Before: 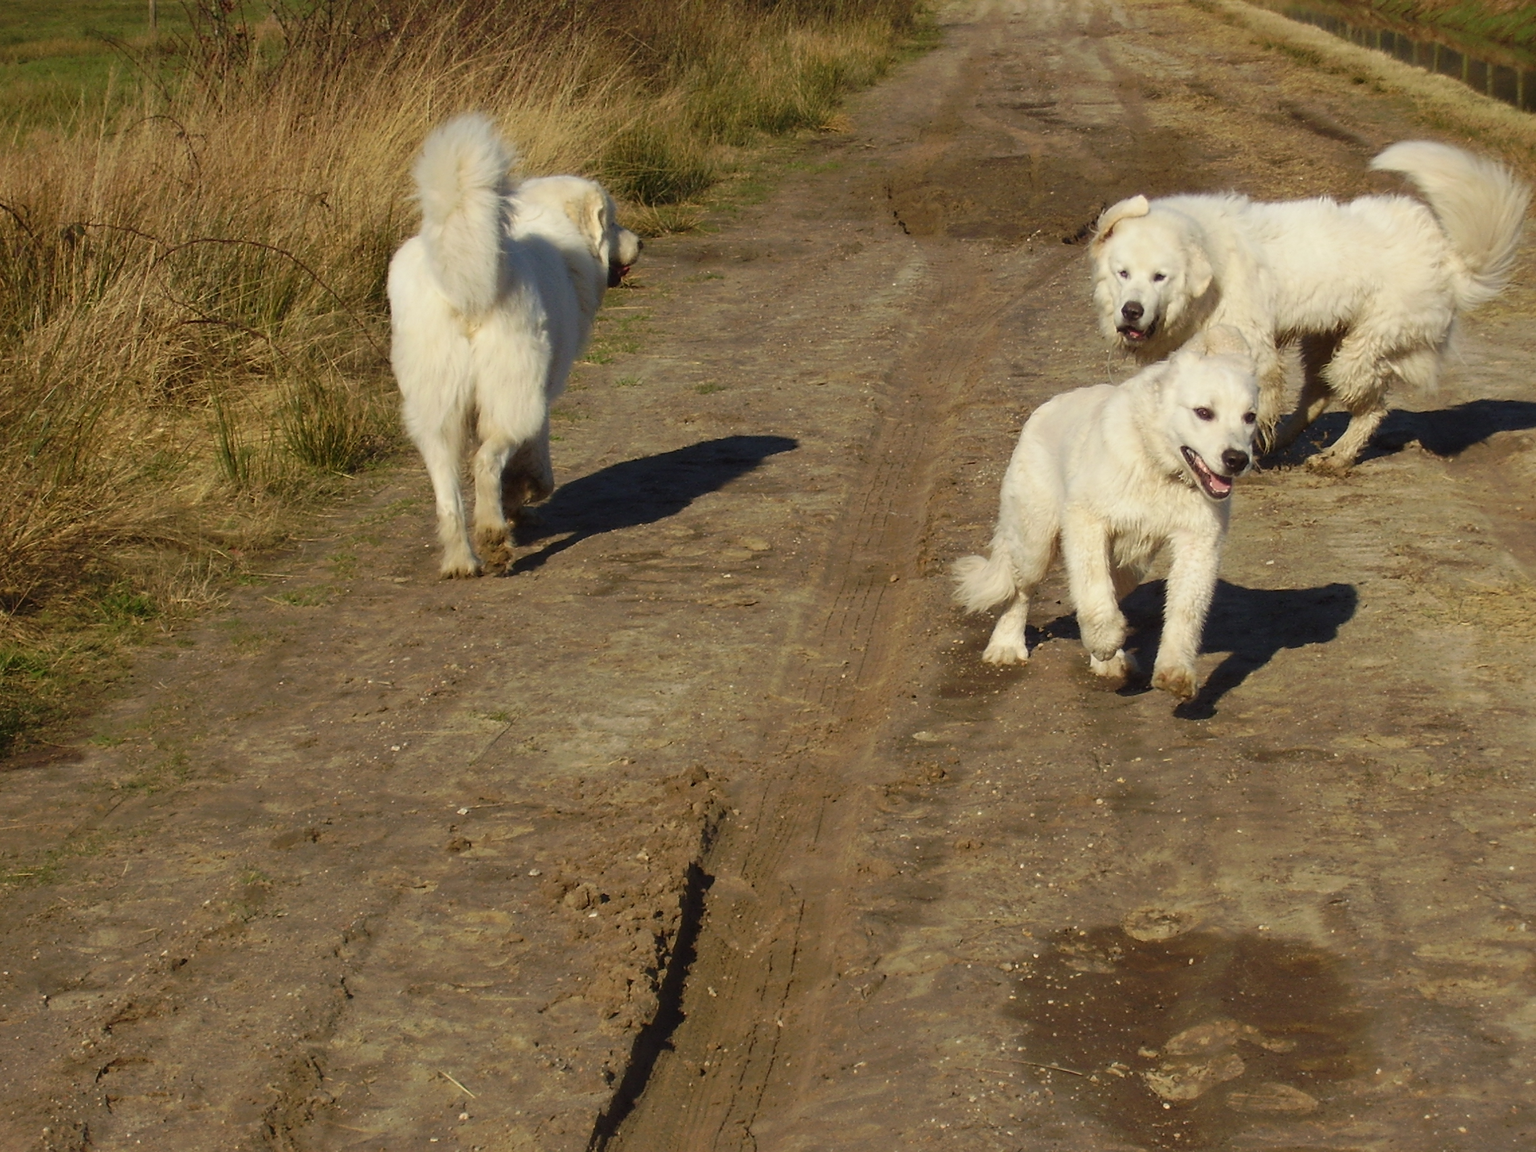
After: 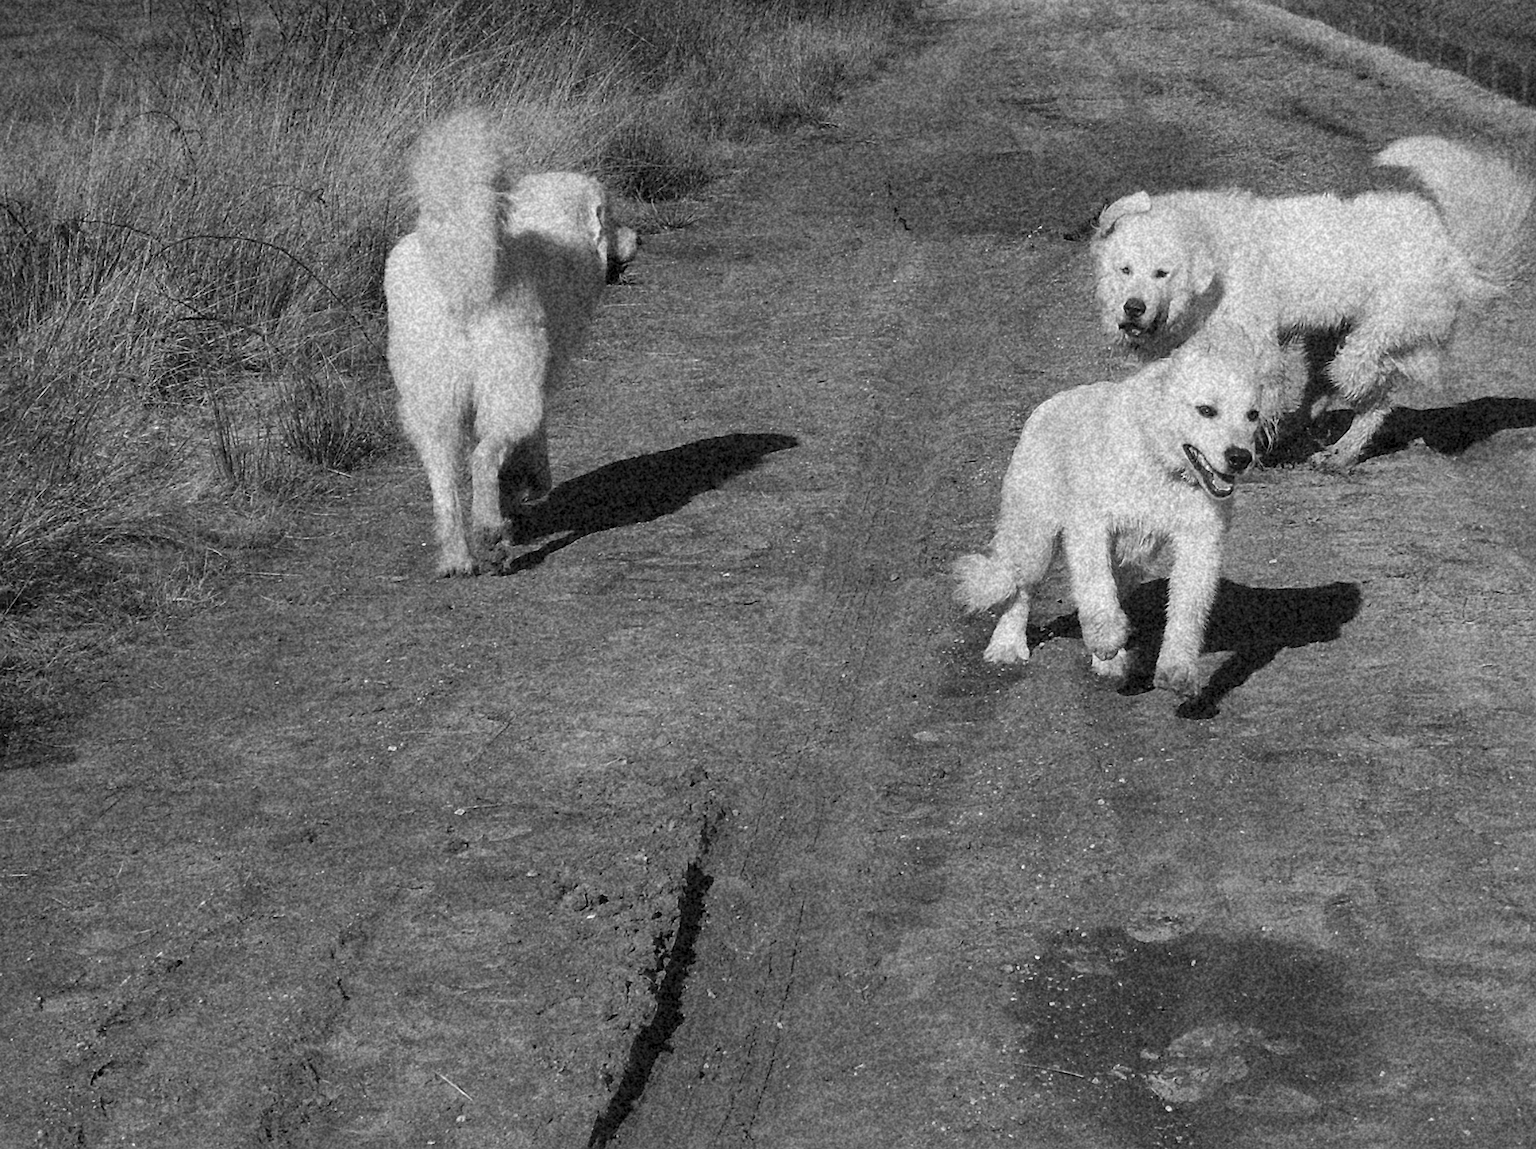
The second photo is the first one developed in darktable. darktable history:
sharpen: on, module defaults
crop: left 0.434%, top 0.485%, right 0.244%, bottom 0.386%
grain: coarseness 46.9 ISO, strength 50.21%, mid-tones bias 0%
monochrome: a 26.22, b 42.67, size 0.8
